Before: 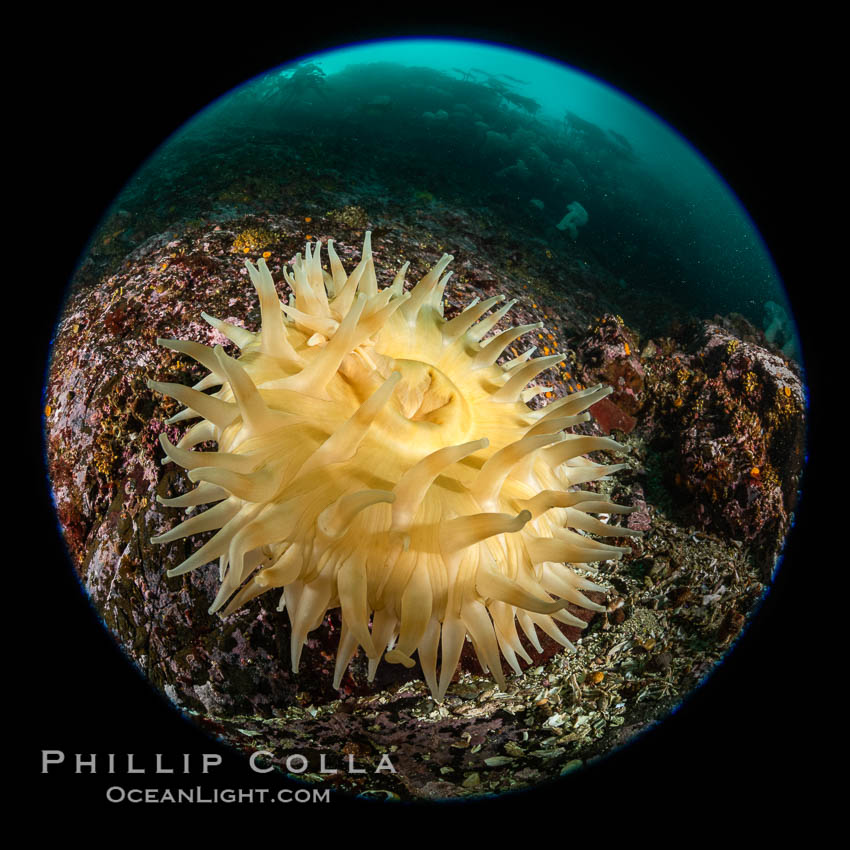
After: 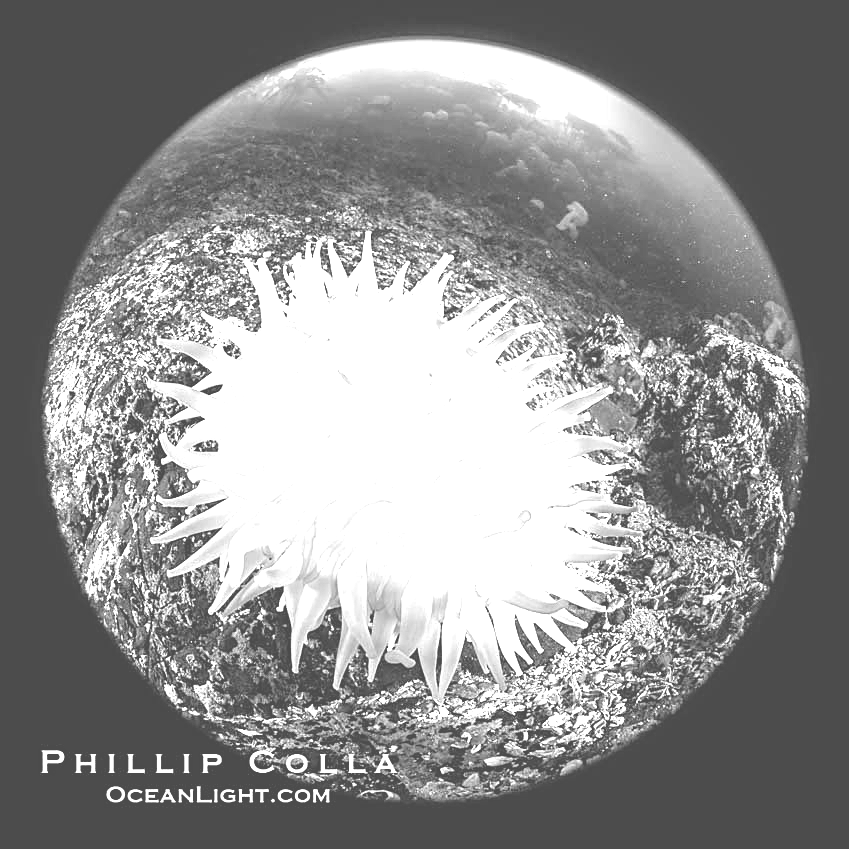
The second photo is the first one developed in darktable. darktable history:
exposure: exposure 0.999 EV, compensate highlight preservation false
sharpen: on, module defaults
colorize: hue 34.49°, saturation 35.33%, source mix 100%, lightness 55%, version 1
color calibration: output R [1.063, -0.012, -0.003, 0], output B [-0.079, 0.047, 1, 0], illuminant custom, x 0.46, y 0.43, temperature 2642.66 K
monochrome: on, module defaults
local contrast: mode bilateral grid, contrast 10, coarseness 25, detail 115%, midtone range 0.2
